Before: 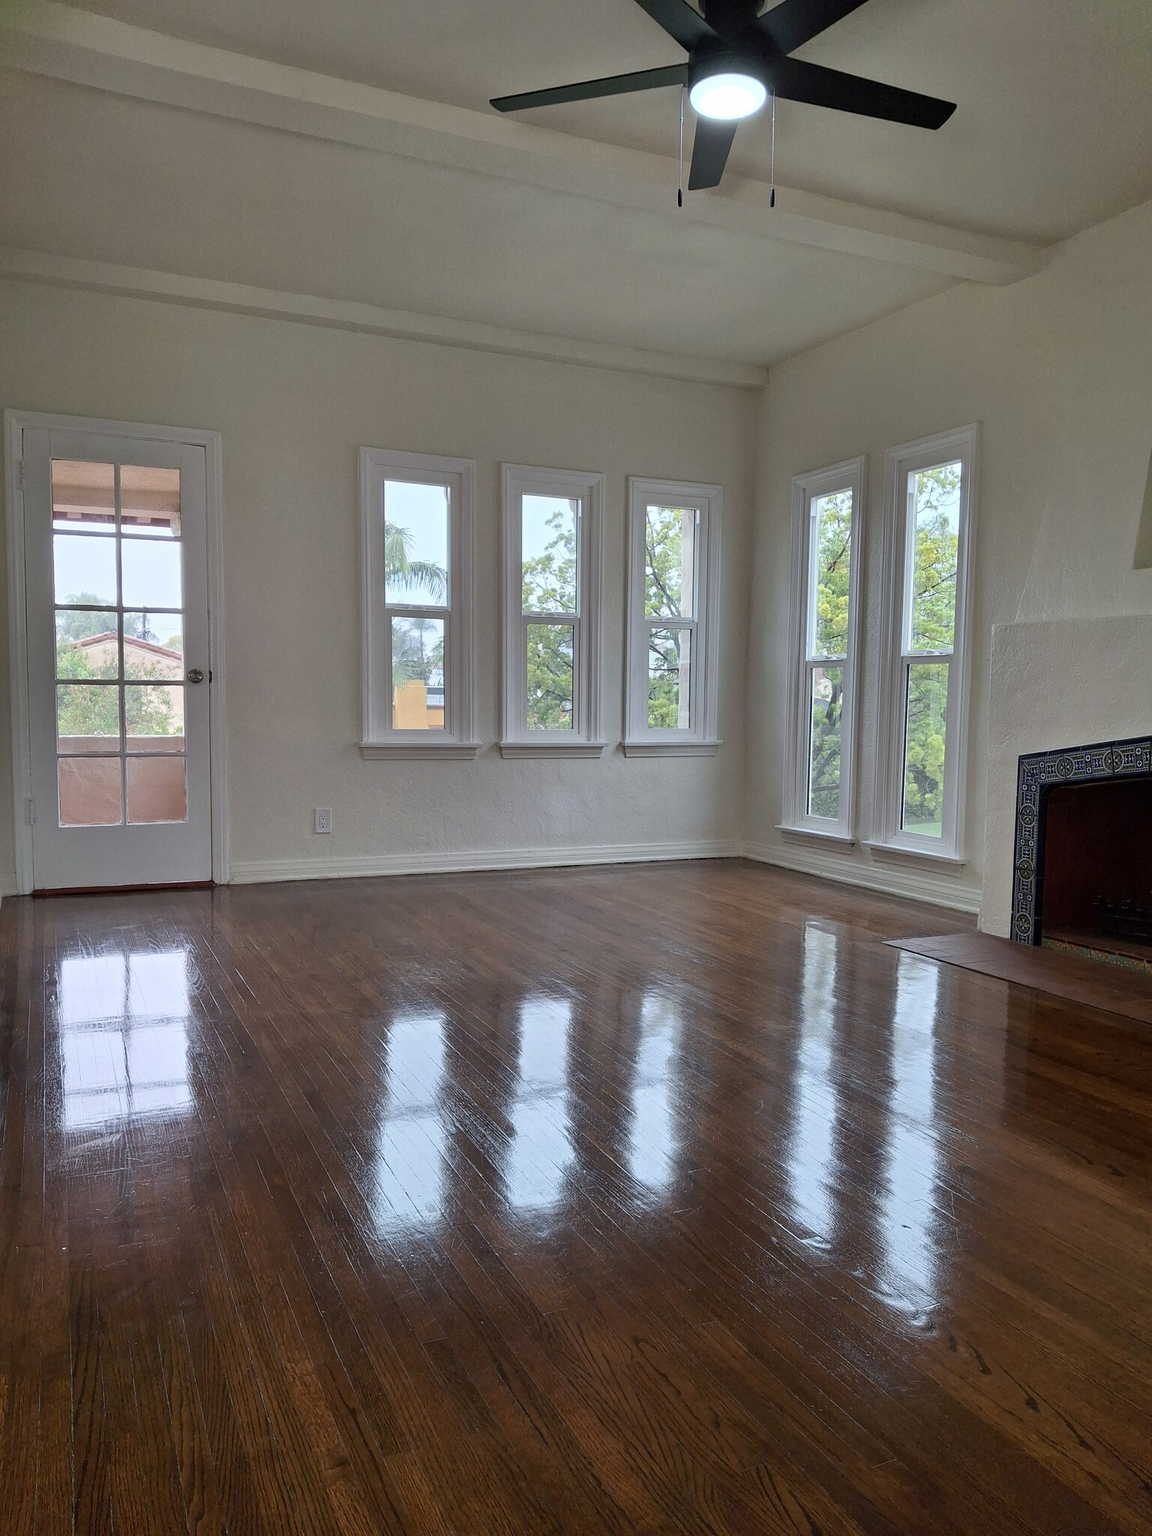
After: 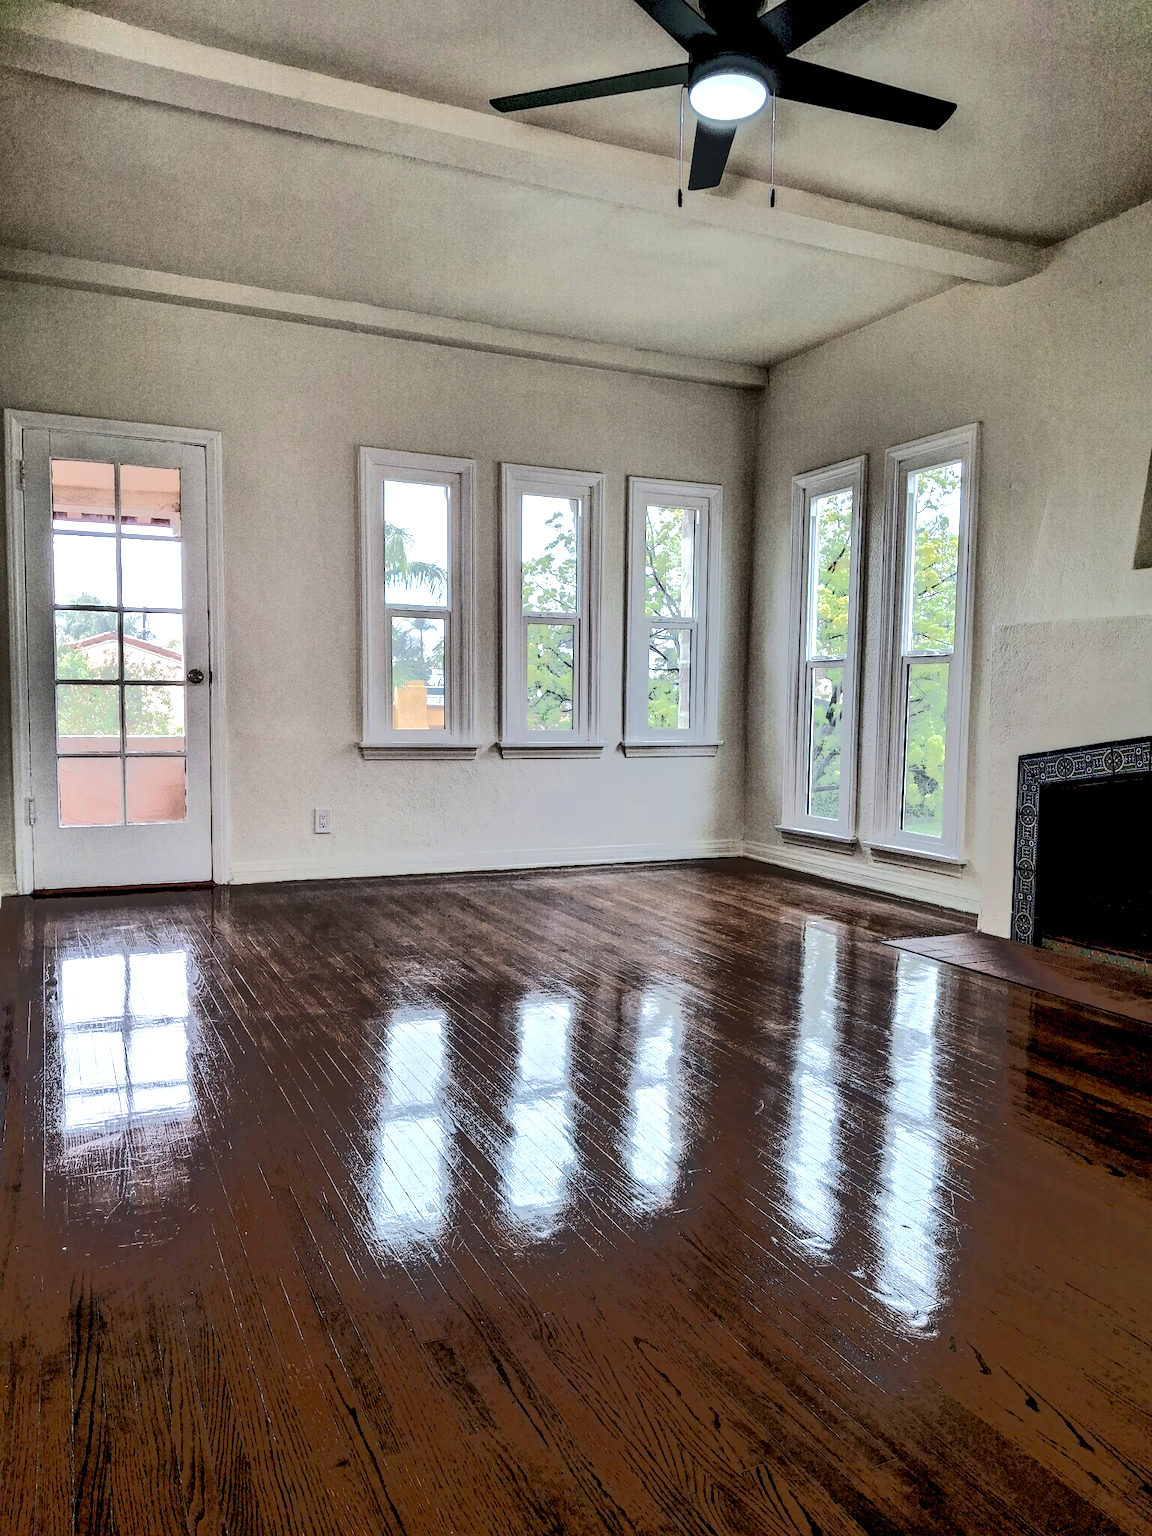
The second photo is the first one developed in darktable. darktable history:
tone equalizer: -7 EV -0.656 EV, -6 EV 0.961 EV, -5 EV -0.426 EV, -4 EV 0.435 EV, -3 EV 0.416 EV, -2 EV 0.159 EV, -1 EV -0.151 EV, +0 EV -0.417 EV, edges refinement/feathering 500, mask exposure compensation -1.57 EV, preserve details no
local contrast: detail 205%
